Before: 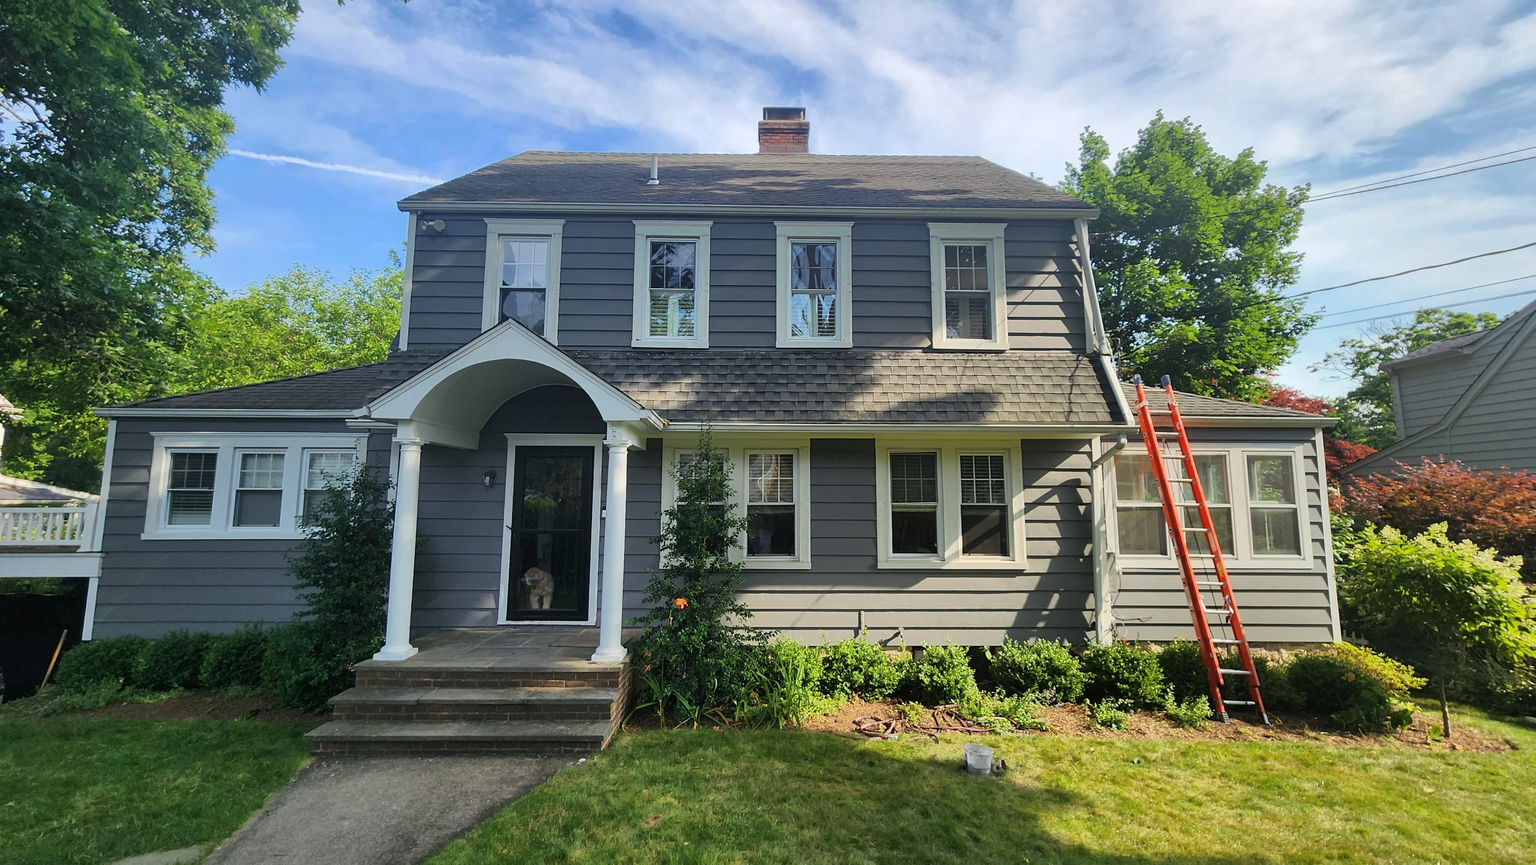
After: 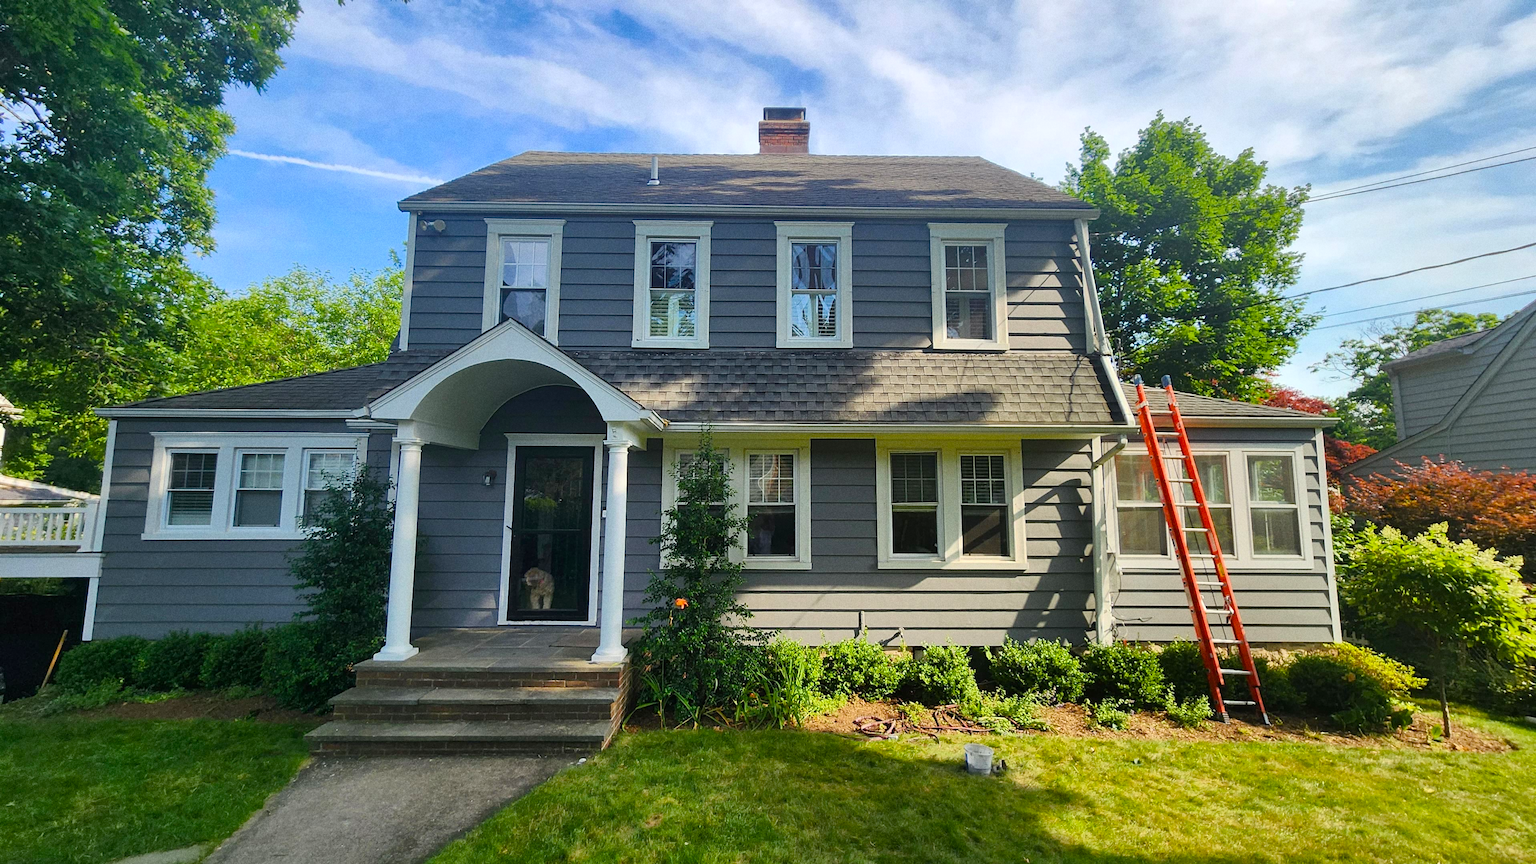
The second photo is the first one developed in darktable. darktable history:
color balance rgb: linear chroma grading › global chroma 8.12%, perceptual saturation grading › global saturation 9.07%, perceptual saturation grading › highlights -13.84%, perceptual saturation grading › mid-tones 14.88%, perceptual saturation grading › shadows 22.8%, perceptual brilliance grading › highlights 2.61%, global vibrance 12.07%
grain: on, module defaults
